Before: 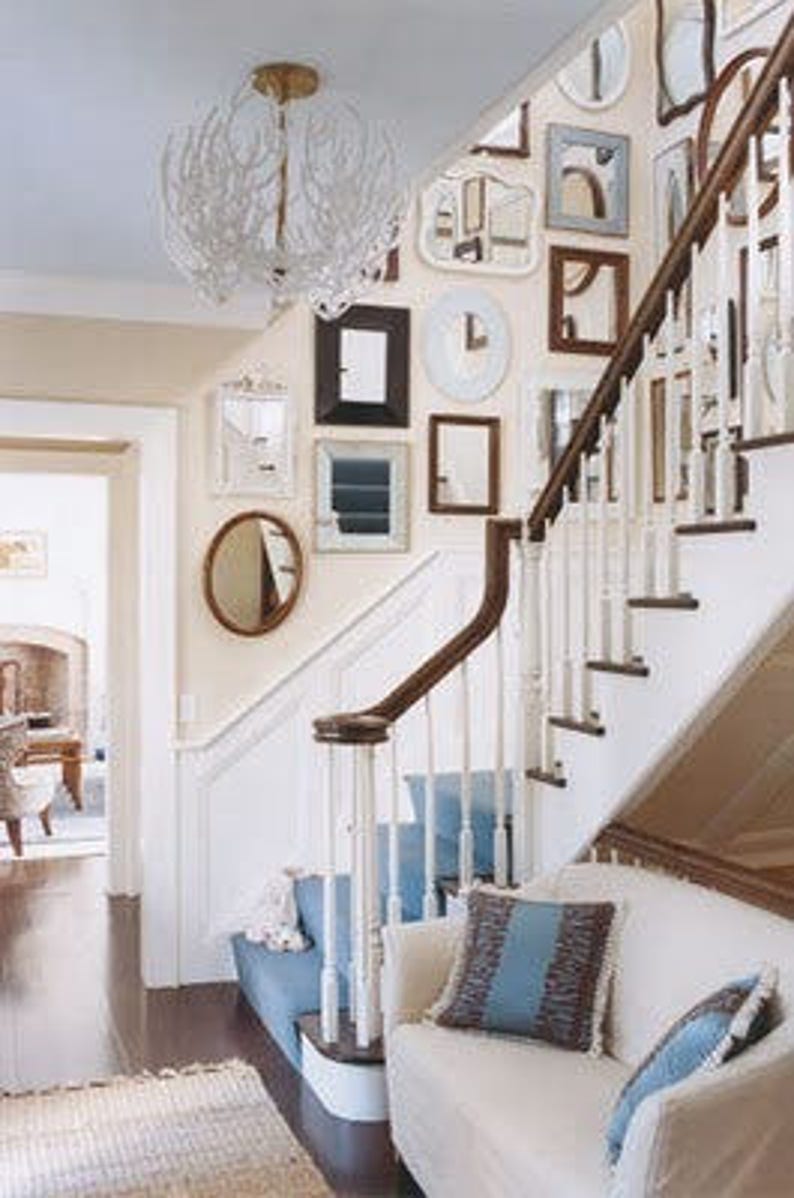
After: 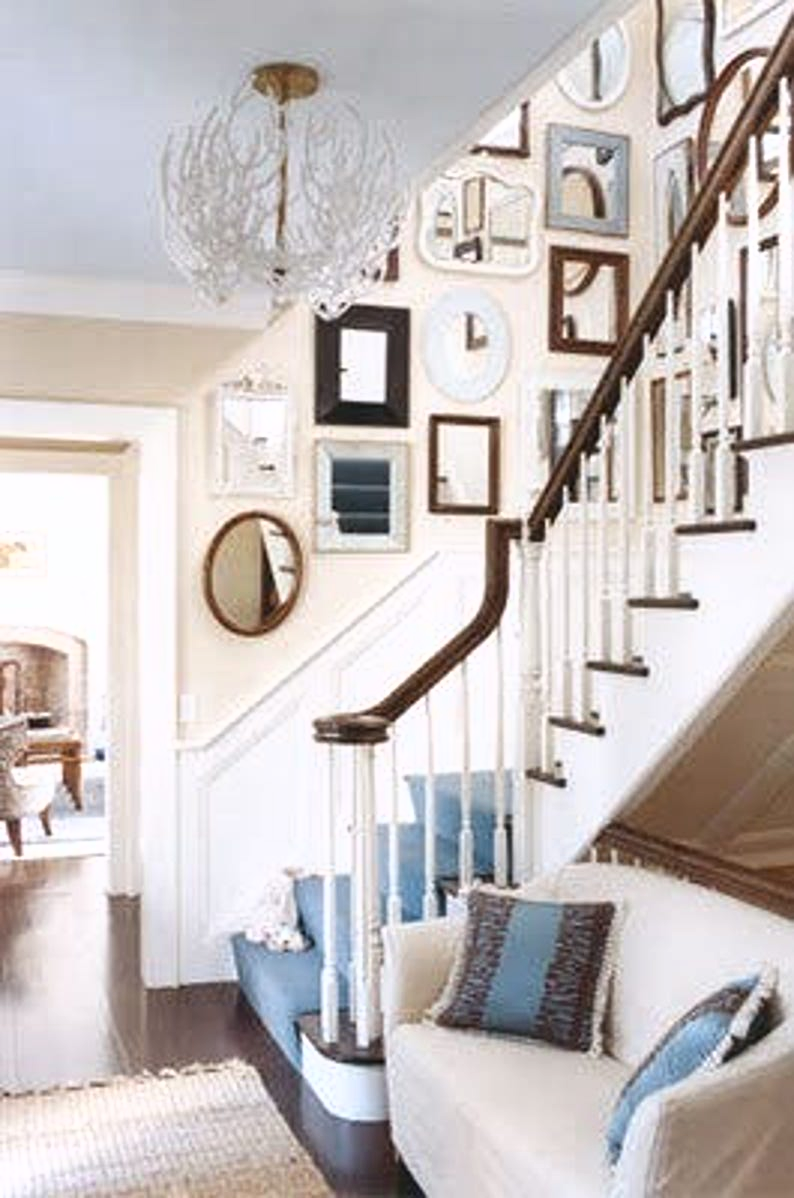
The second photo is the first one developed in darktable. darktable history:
tone curve: curves: ch0 [(0, 0) (0.003, 0.002) (0.011, 0.009) (0.025, 0.02) (0.044, 0.036) (0.069, 0.057) (0.1, 0.081) (0.136, 0.115) (0.177, 0.153) (0.224, 0.202) (0.277, 0.264) (0.335, 0.333) (0.399, 0.409) (0.468, 0.491) (0.543, 0.58) (0.623, 0.675) (0.709, 0.777) (0.801, 0.88) (0.898, 0.98) (1, 1)], color space Lab, independent channels, preserve colors none
